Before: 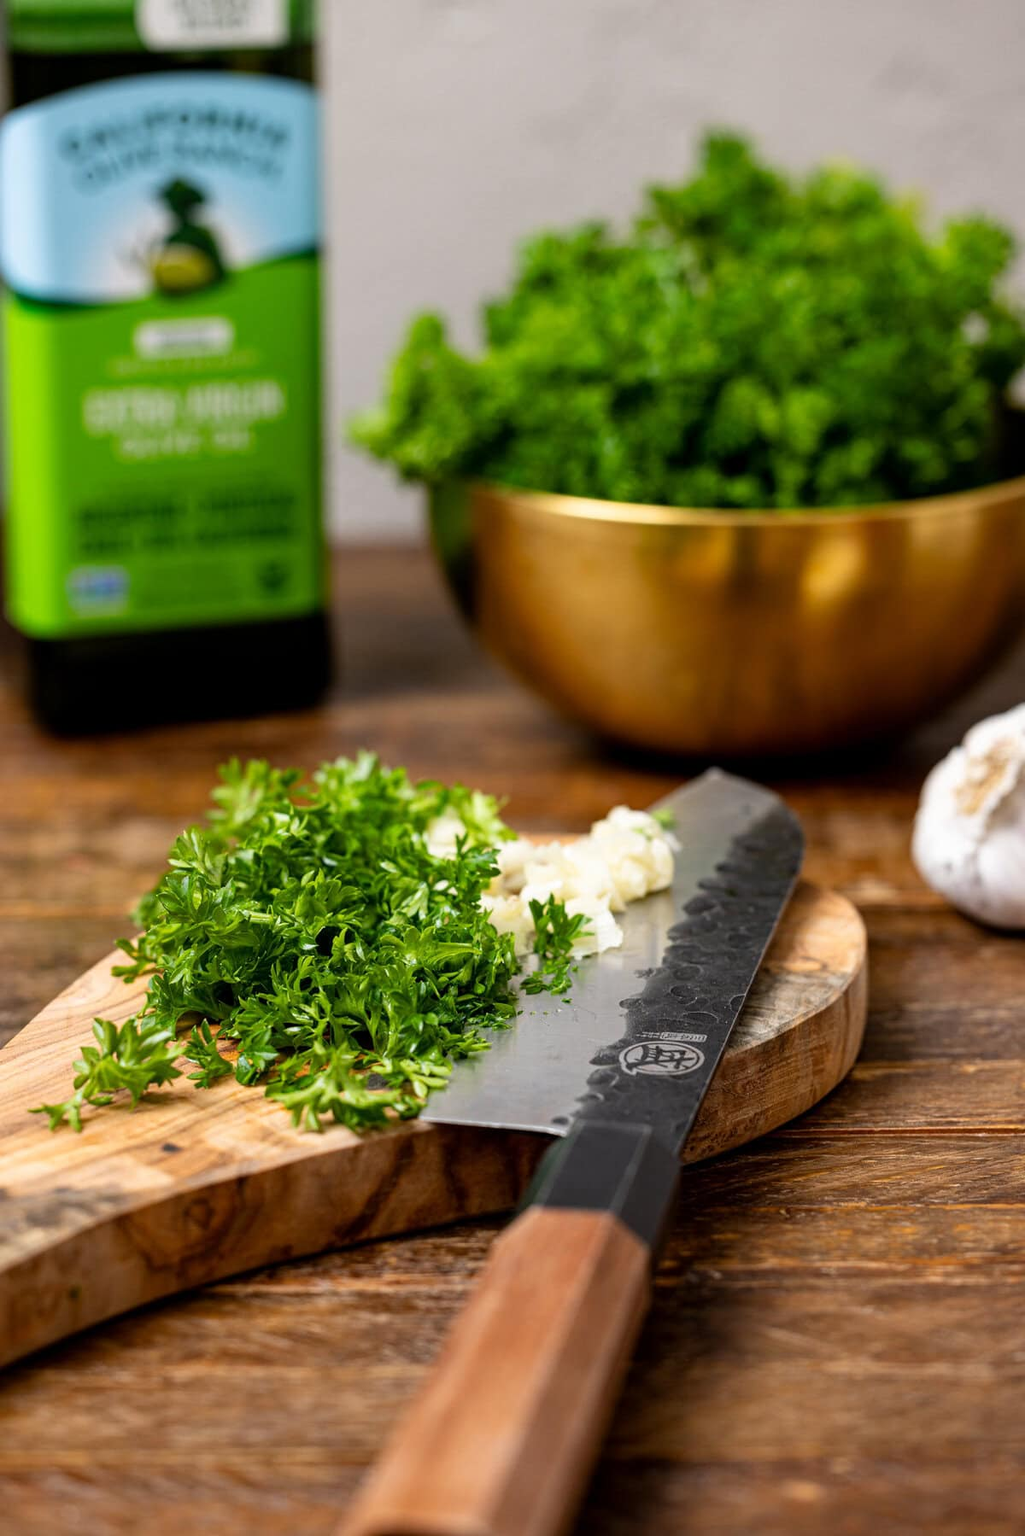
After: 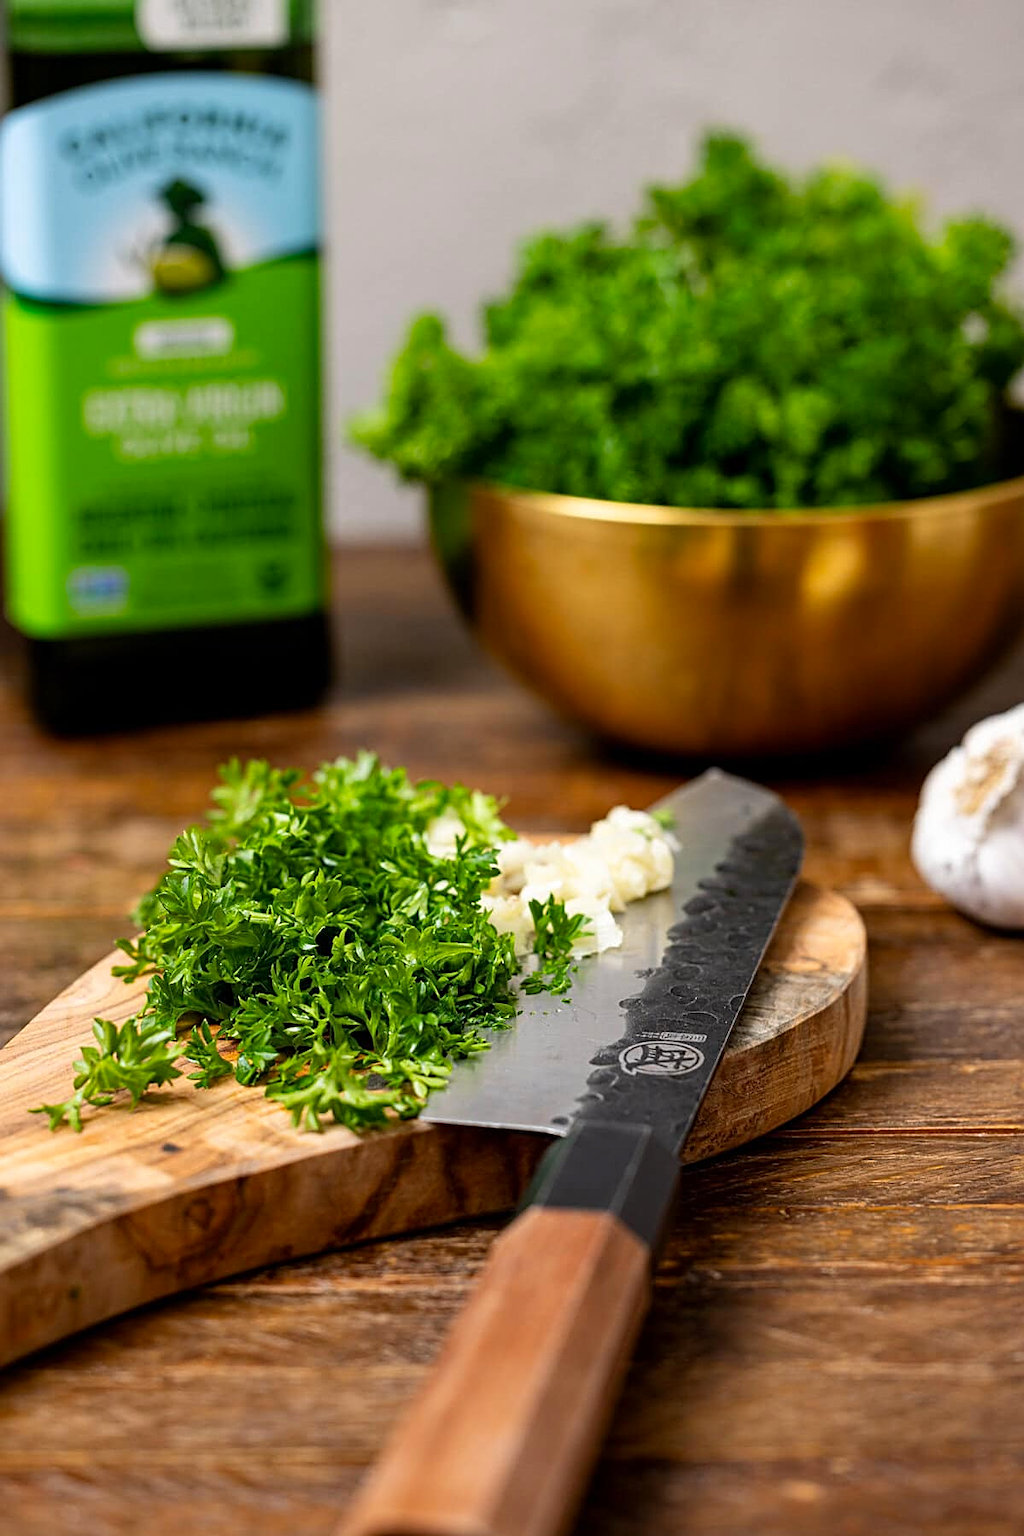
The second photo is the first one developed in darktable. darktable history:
tone equalizer: edges refinement/feathering 500, mask exposure compensation -1.57 EV, preserve details no
sharpen: on, module defaults
contrast brightness saturation: contrast 0.043, saturation 0.072
